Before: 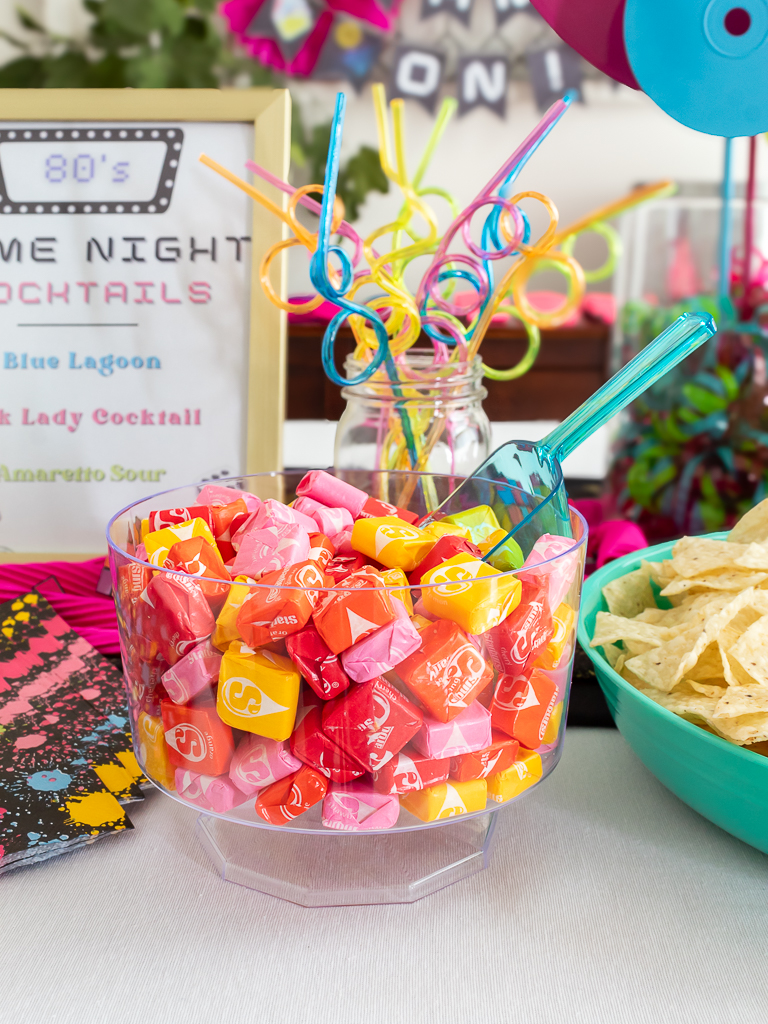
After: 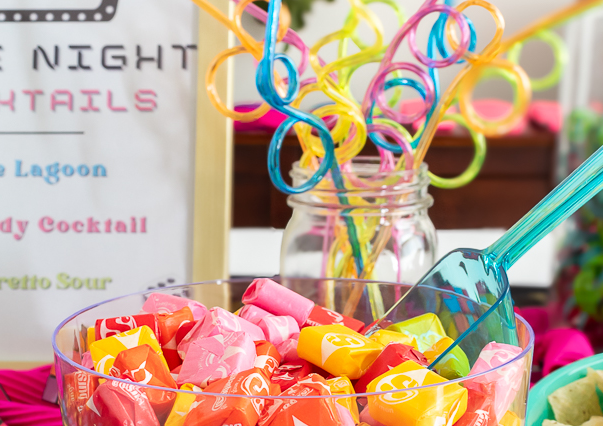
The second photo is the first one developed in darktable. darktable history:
crop: left 7.038%, top 18.771%, right 14.402%, bottom 39.567%
